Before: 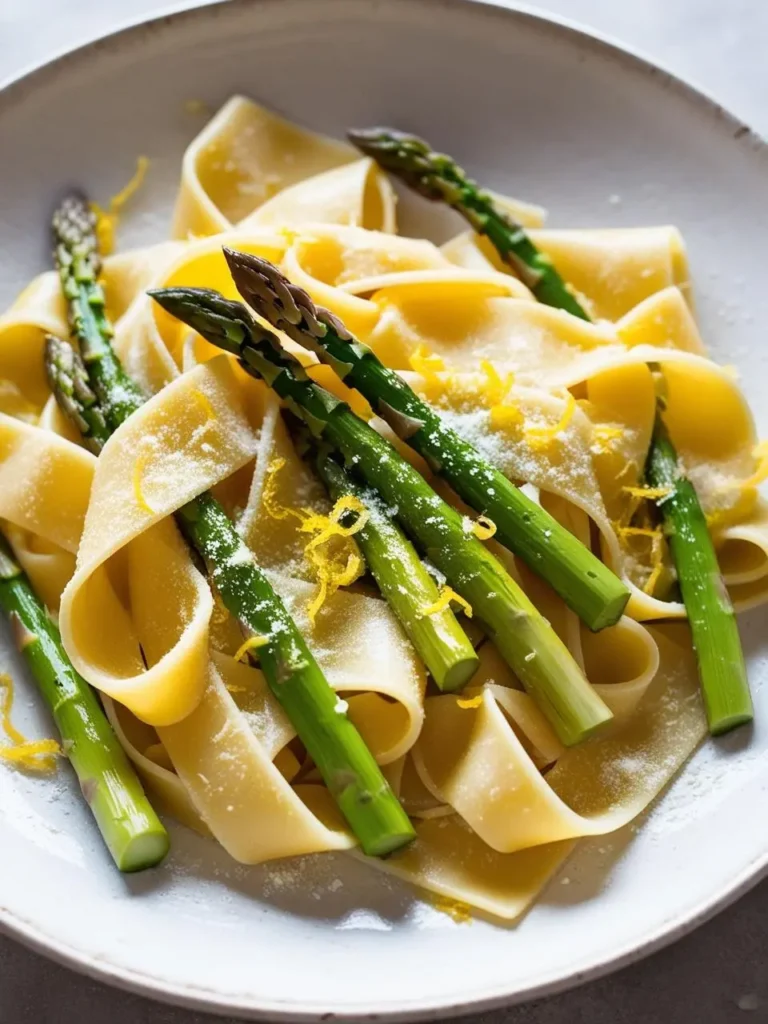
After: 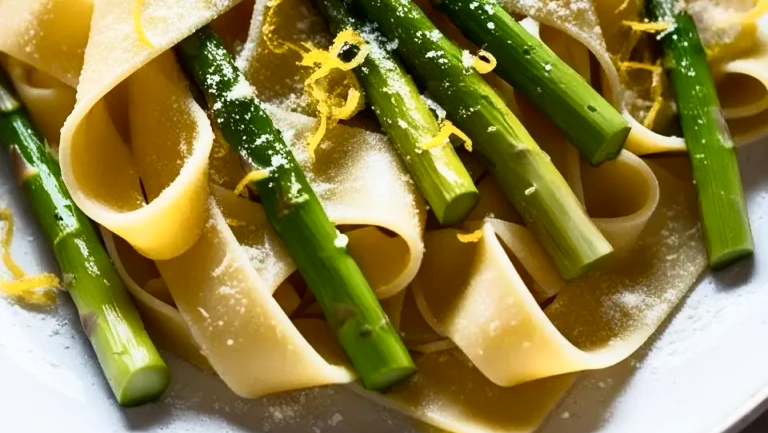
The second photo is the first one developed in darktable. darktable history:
crop: top 45.593%, bottom 12.121%
tone curve: curves: ch0 [(0, 0) (0.003, 0.007) (0.011, 0.01) (0.025, 0.016) (0.044, 0.025) (0.069, 0.036) (0.1, 0.052) (0.136, 0.073) (0.177, 0.103) (0.224, 0.135) (0.277, 0.177) (0.335, 0.233) (0.399, 0.303) (0.468, 0.376) (0.543, 0.469) (0.623, 0.581) (0.709, 0.723) (0.801, 0.863) (0.898, 0.938) (1, 1)], color space Lab, independent channels, preserve colors none
